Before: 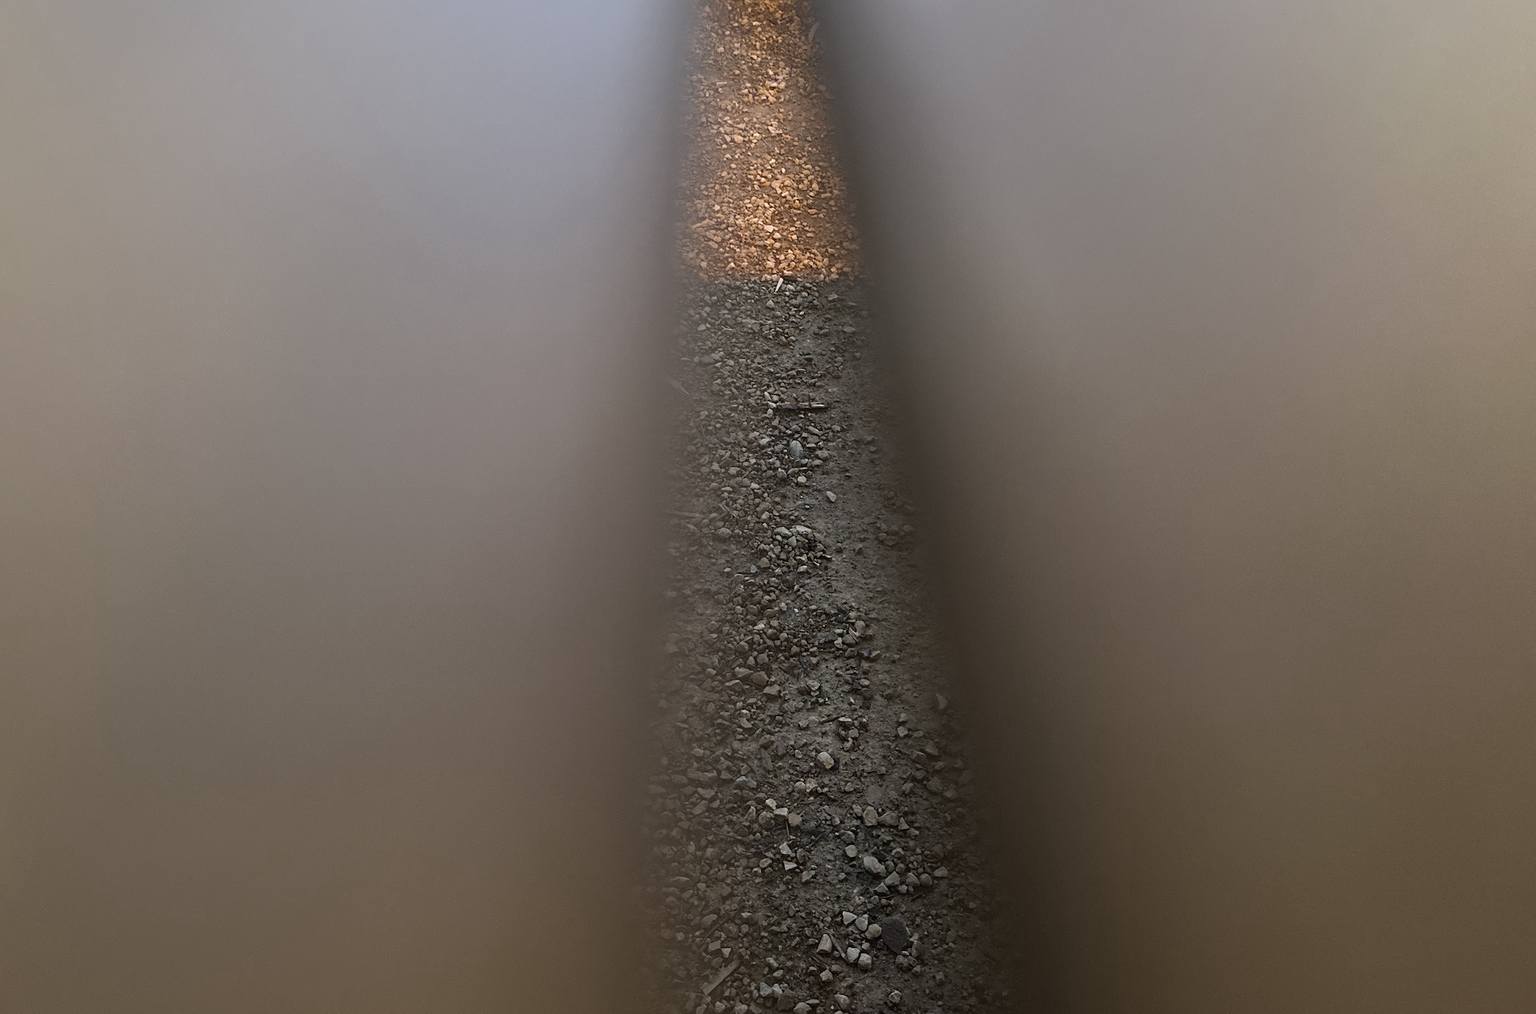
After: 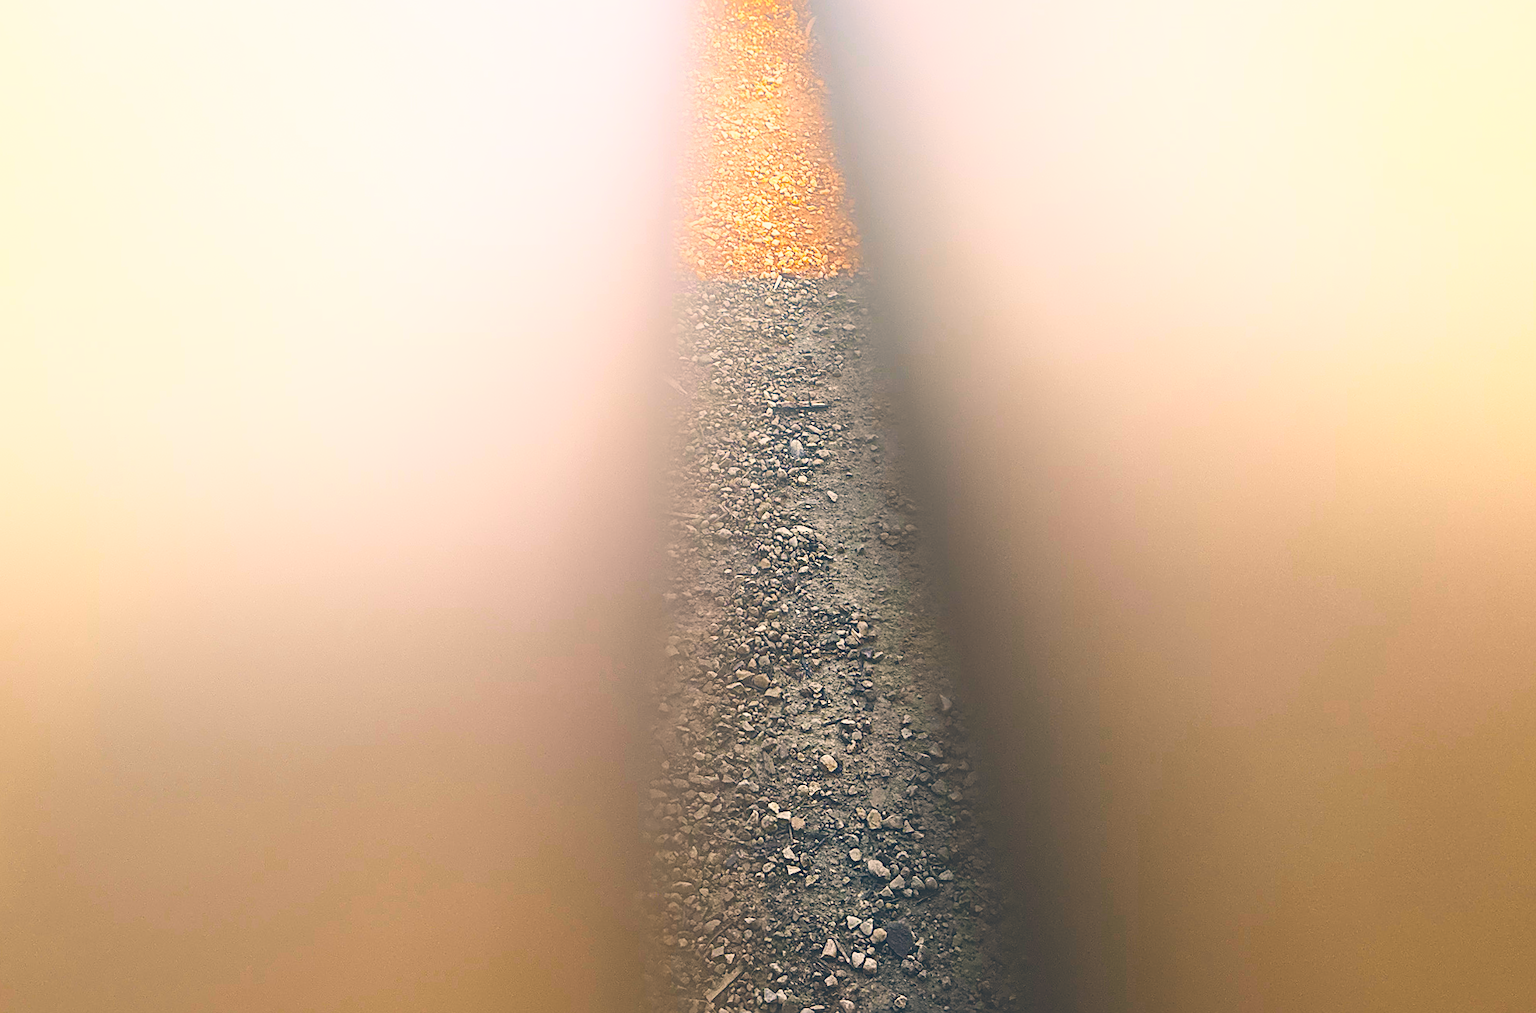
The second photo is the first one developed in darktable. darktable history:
color correction: highlights a* 10.32, highlights b* 14.66, shadows a* -9.59, shadows b* -15.02
color balance rgb: perceptual saturation grading › global saturation 20%, global vibrance 20%
sharpen: on, module defaults
exposure: black level correction -0.023, exposure -0.039 EV, compensate highlight preservation false
bloom: size 40%
rotate and perspective: rotation -0.45°, automatic cropping original format, crop left 0.008, crop right 0.992, crop top 0.012, crop bottom 0.988
levels: levels [0, 0.492, 0.984]
base curve: curves: ch0 [(0, 0) (0.007, 0.004) (0.027, 0.03) (0.046, 0.07) (0.207, 0.54) (0.442, 0.872) (0.673, 0.972) (1, 1)], preserve colors none
